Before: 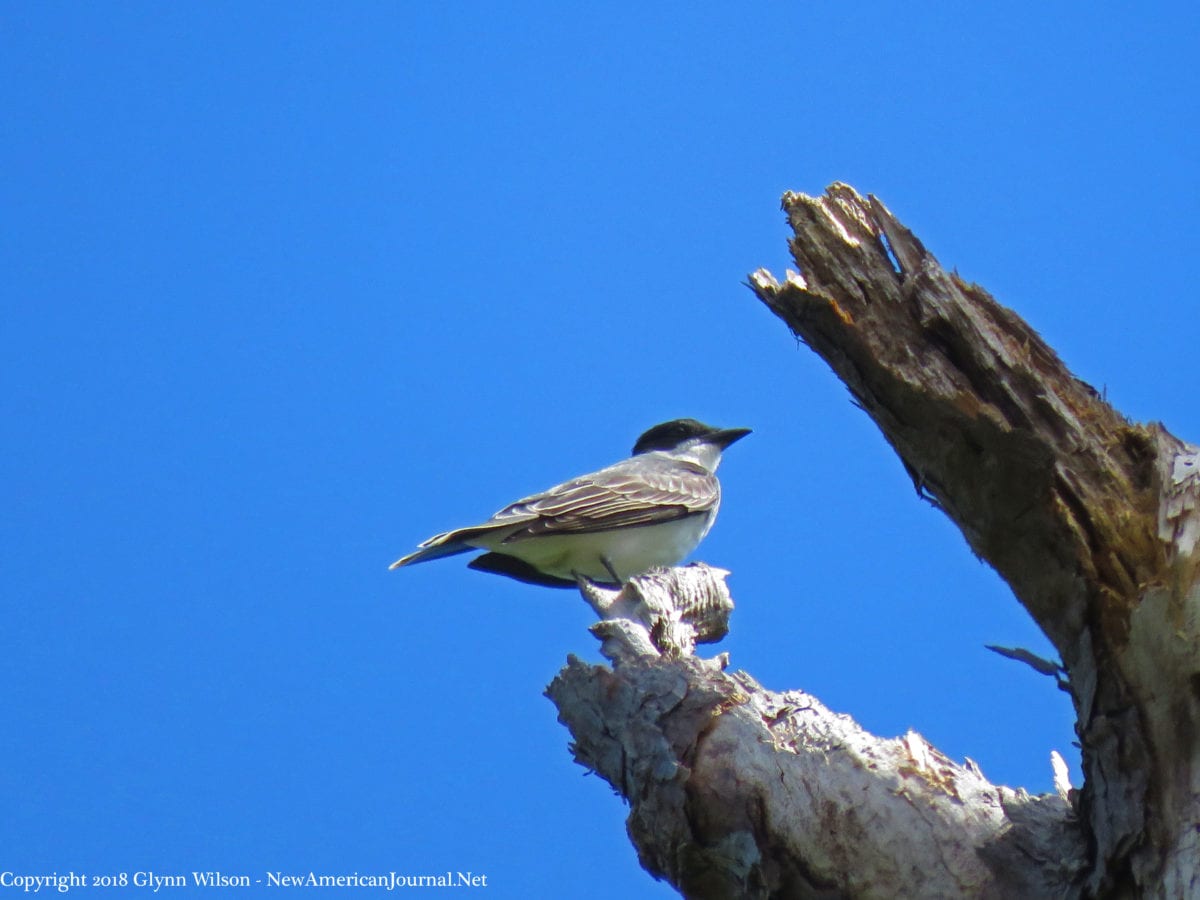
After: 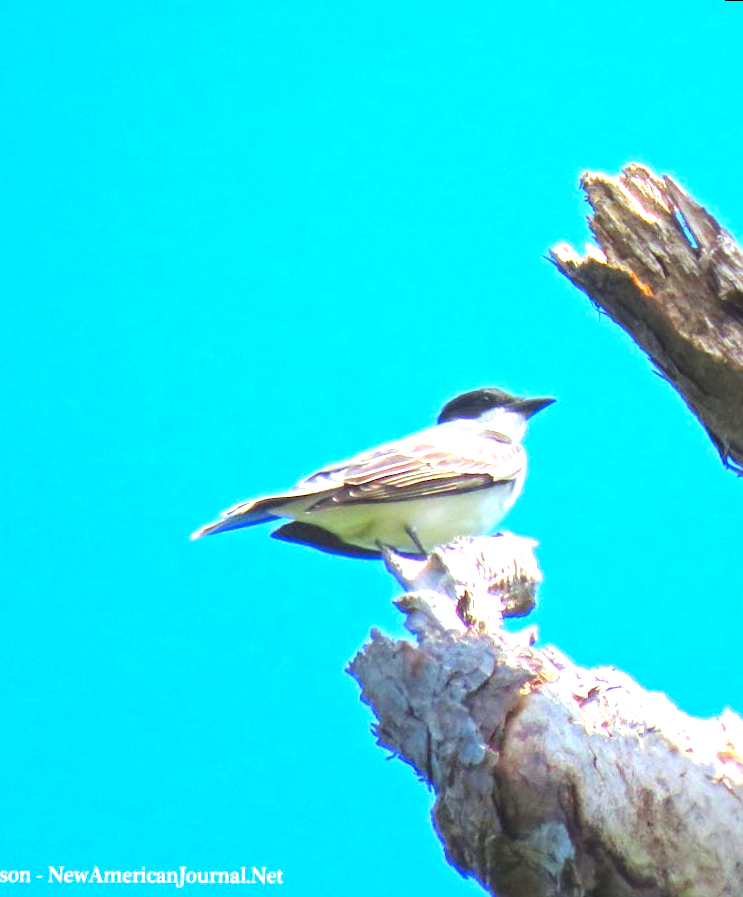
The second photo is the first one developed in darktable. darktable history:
crop and rotate: left 13.409%, right 19.924%
exposure: black level correction 0, exposure 1.7 EV, compensate exposure bias true, compensate highlight preservation false
rotate and perspective: rotation 0.215°, lens shift (vertical) -0.139, crop left 0.069, crop right 0.939, crop top 0.002, crop bottom 0.996
contrast brightness saturation: contrast 0.07, brightness 0.08, saturation 0.18
